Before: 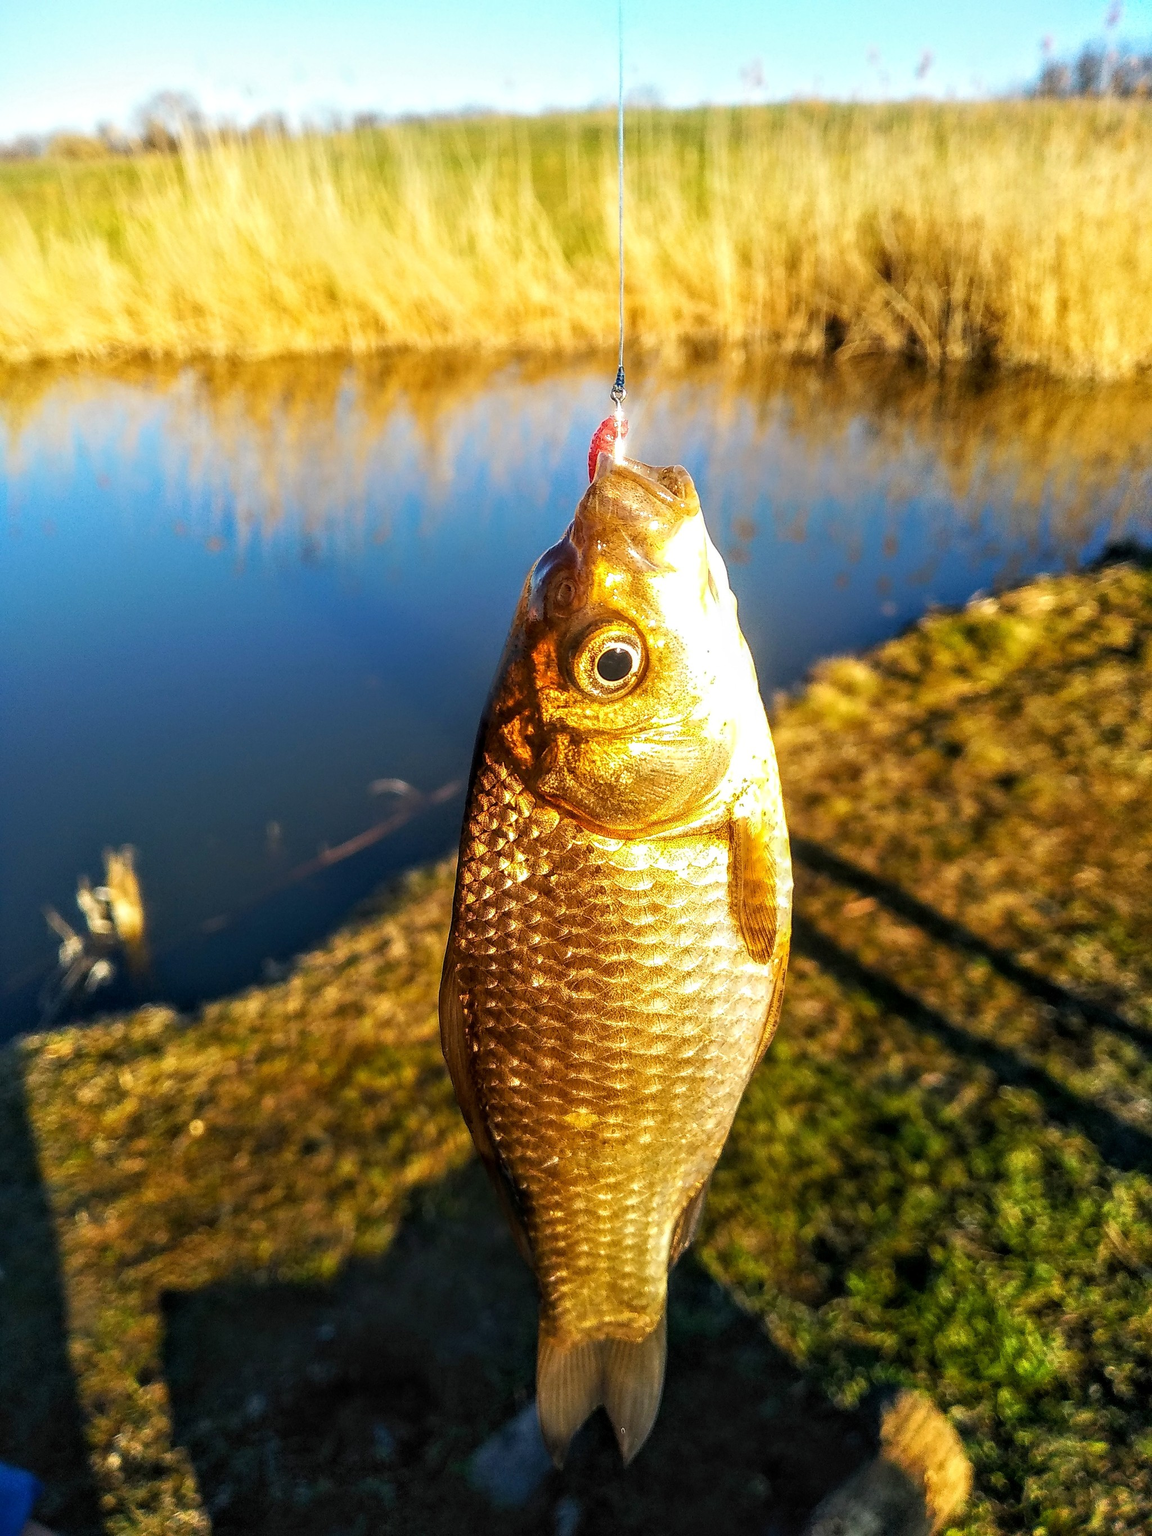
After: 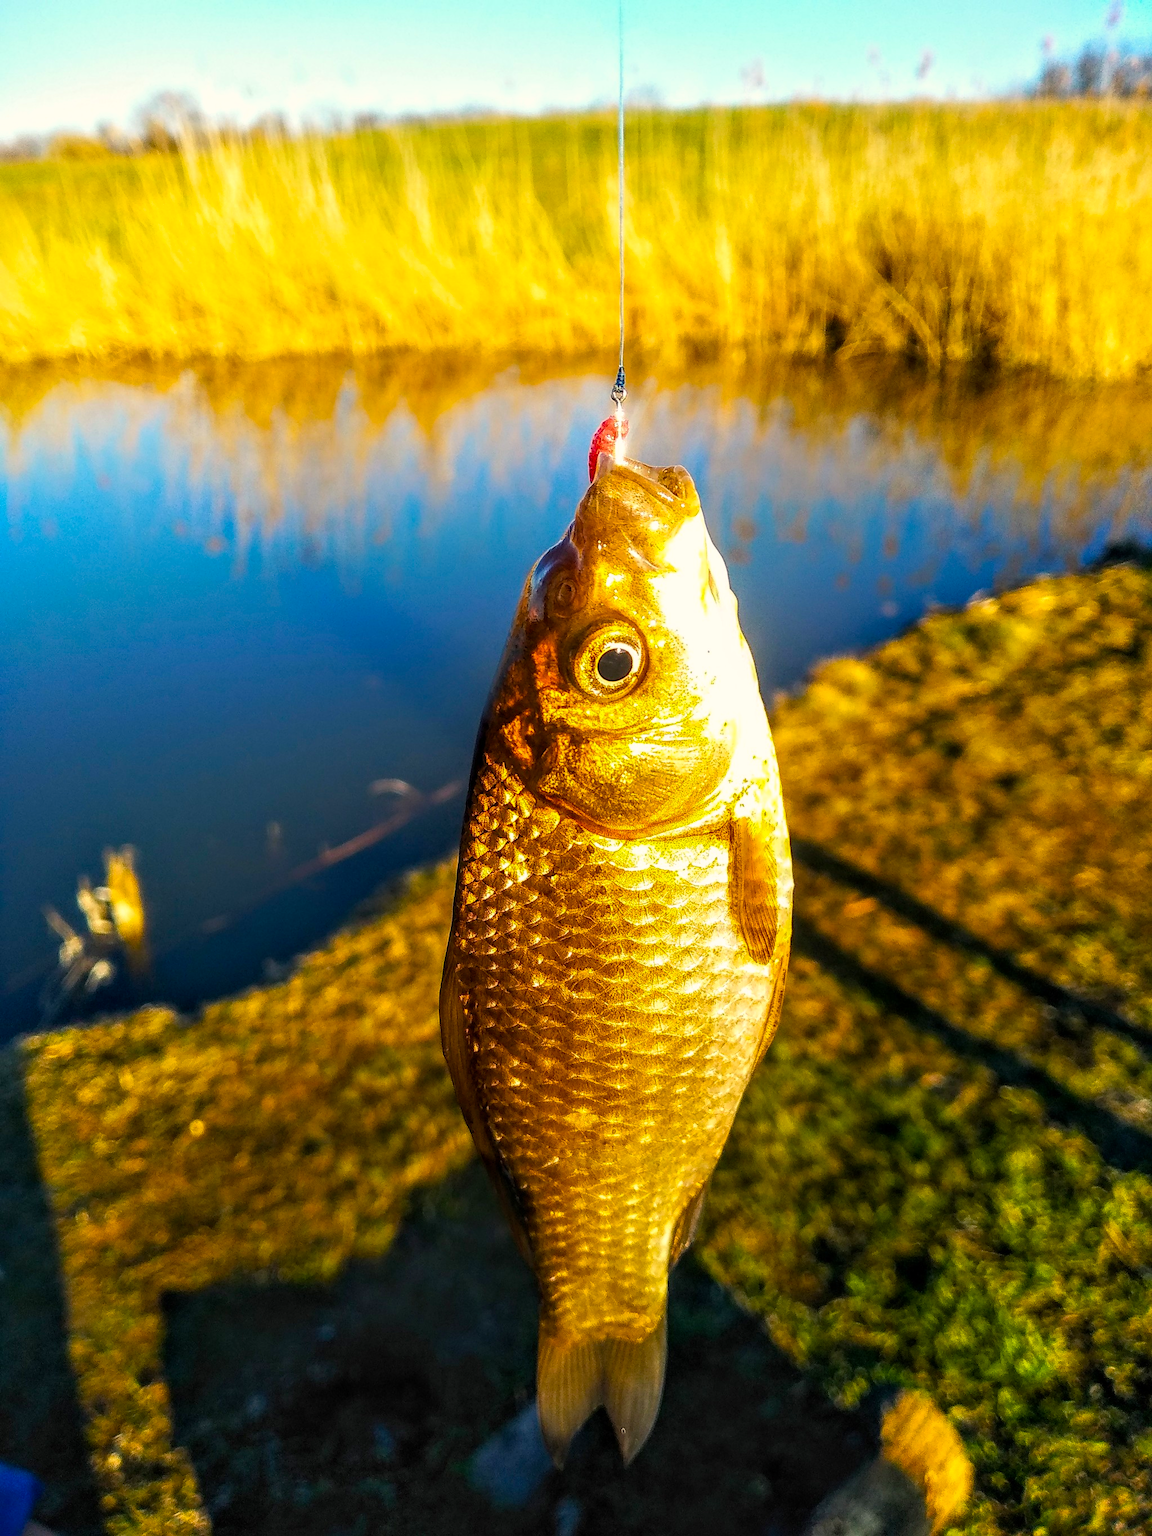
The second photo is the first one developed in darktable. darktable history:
color balance rgb: highlights gain › chroma 2.201%, highlights gain › hue 74.26°, perceptual saturation grading › global saturation 25.49%, global vibrance 20%
